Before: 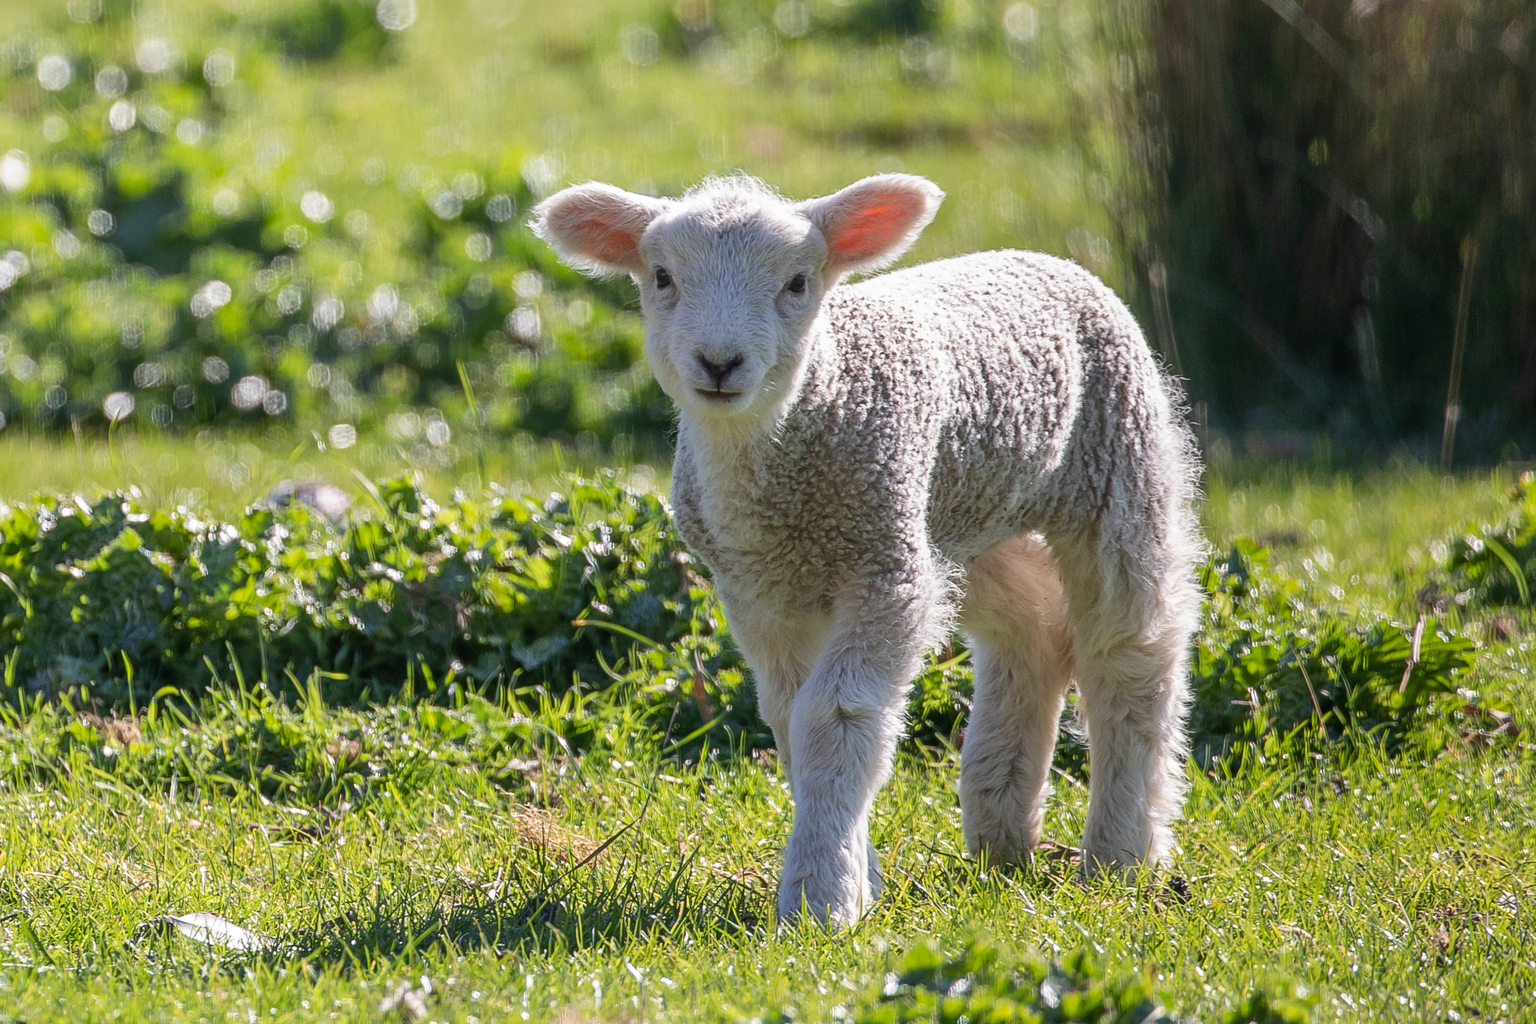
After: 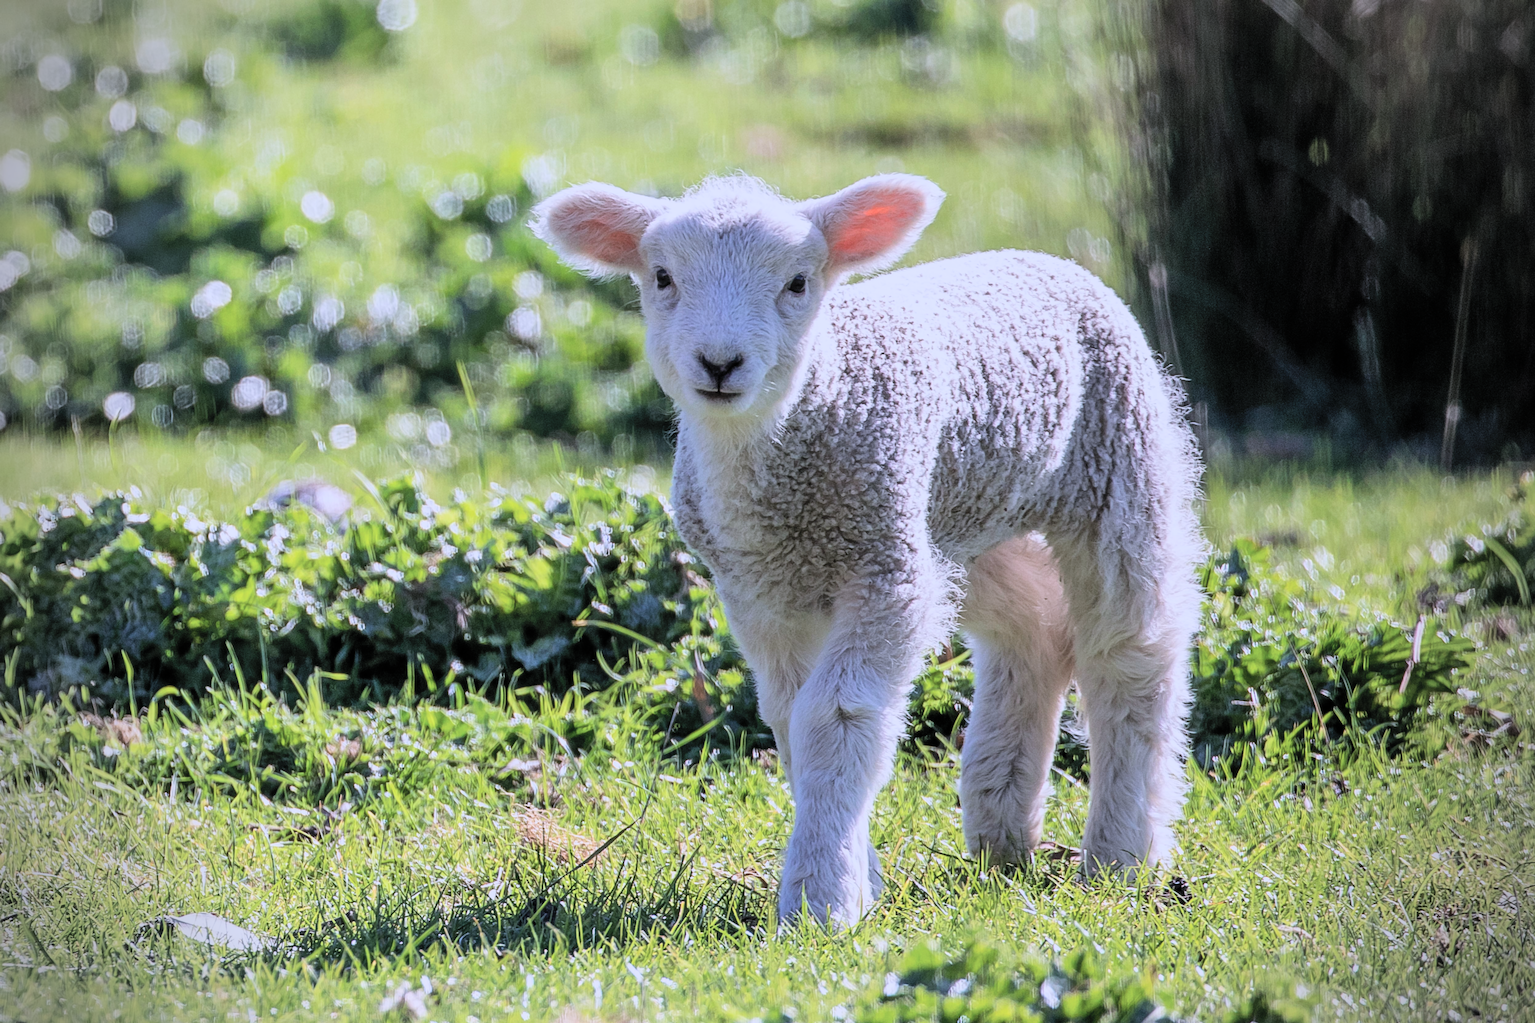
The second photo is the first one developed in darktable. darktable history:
vignetting: fall-off radius 32.31%, unbound false
contrast brightness saturation: brightness 0.148
color calibration: illuminant as shot in camera, x 0.379, y 0.395, temperature 4134.03 K
filmic rgb: middle gray luminance 12.88%, black relative exposure -10.13 EV, white relative exposure 3.47 EV, target black luminance 0%, hardness 5.74, latitude 44.83%, contrast 1.227, highlights saturation mix 5.14%, shadows ↔ highlights balance 26.99%
